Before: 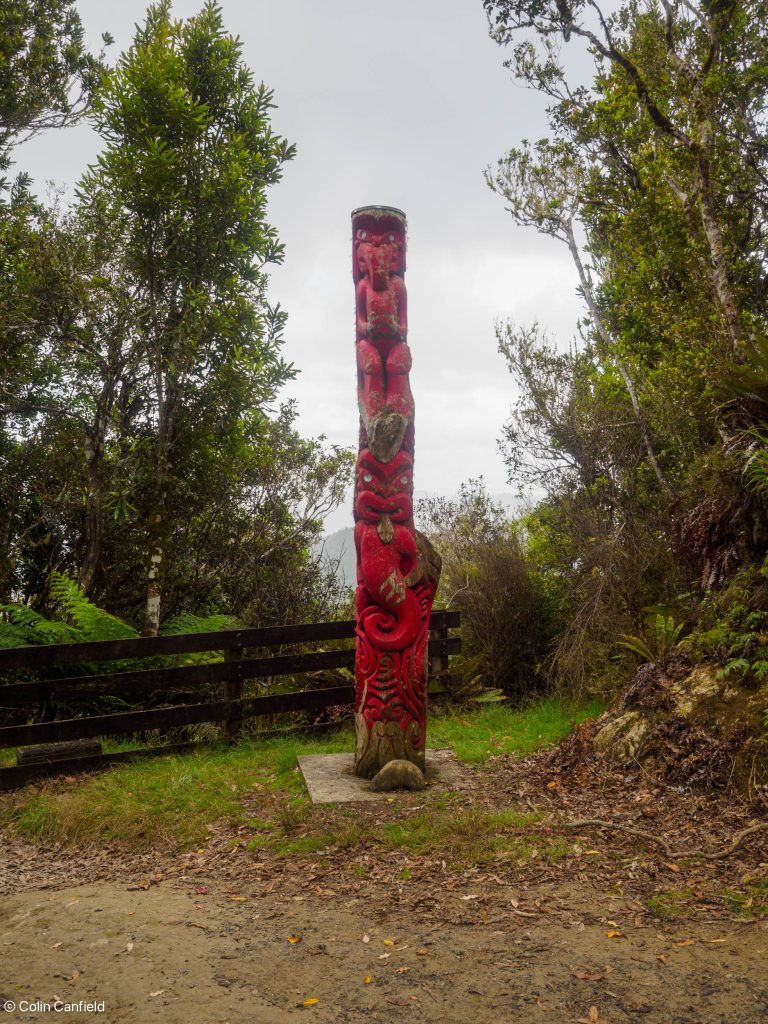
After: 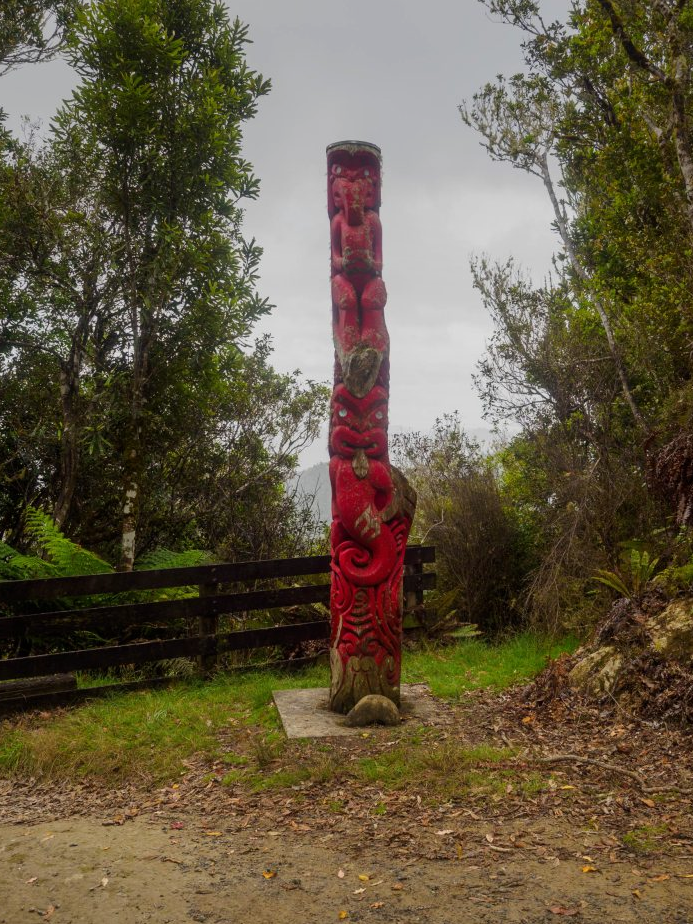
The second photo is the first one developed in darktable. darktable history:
crop: left 3.305%, top 6.436%, right 6.389%, bottom 3.258%
graduated density: on, module defaults
